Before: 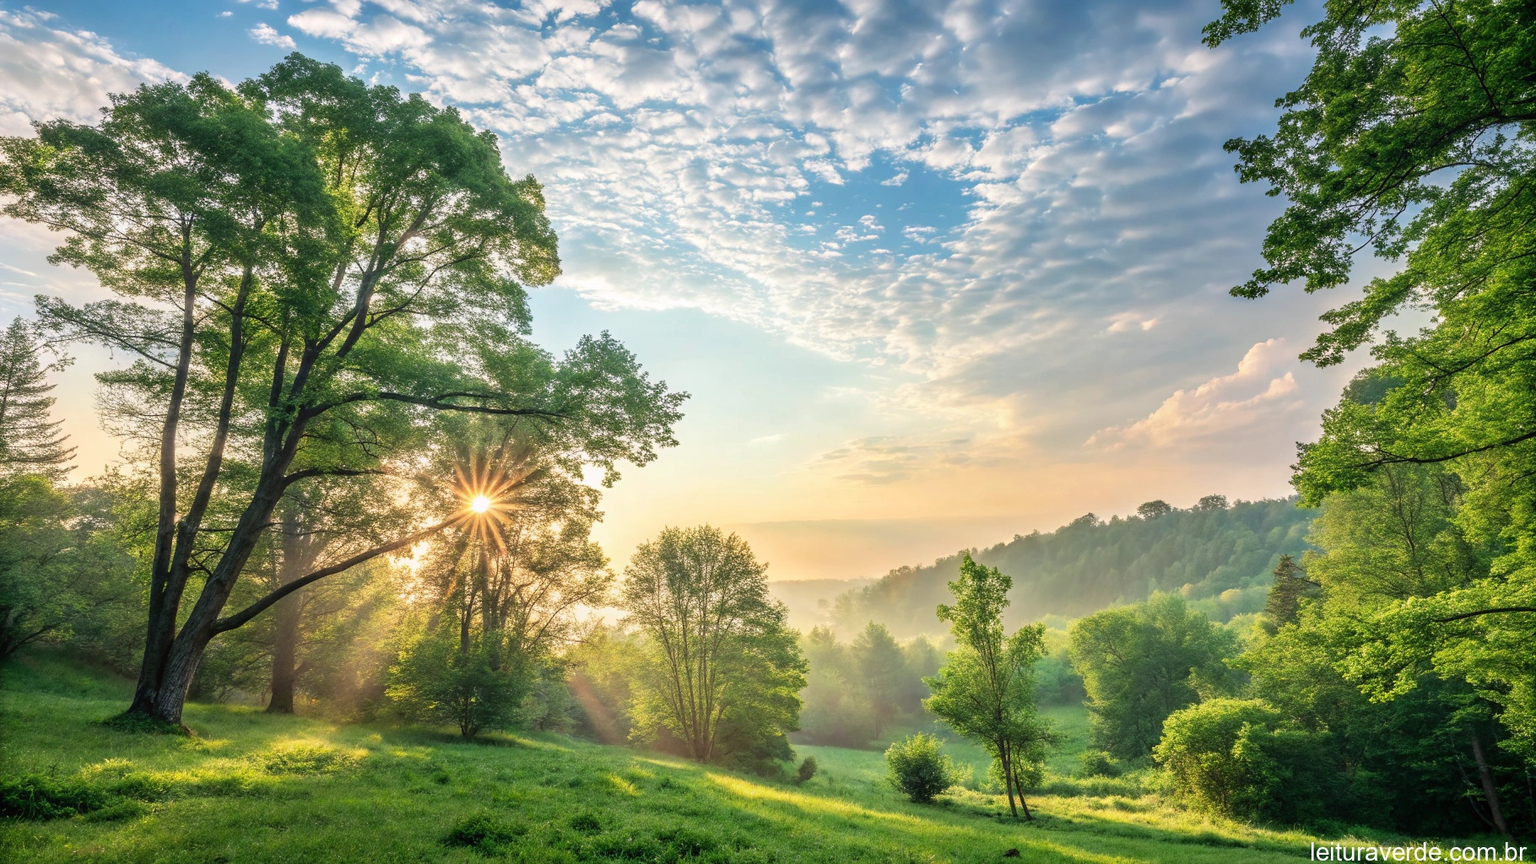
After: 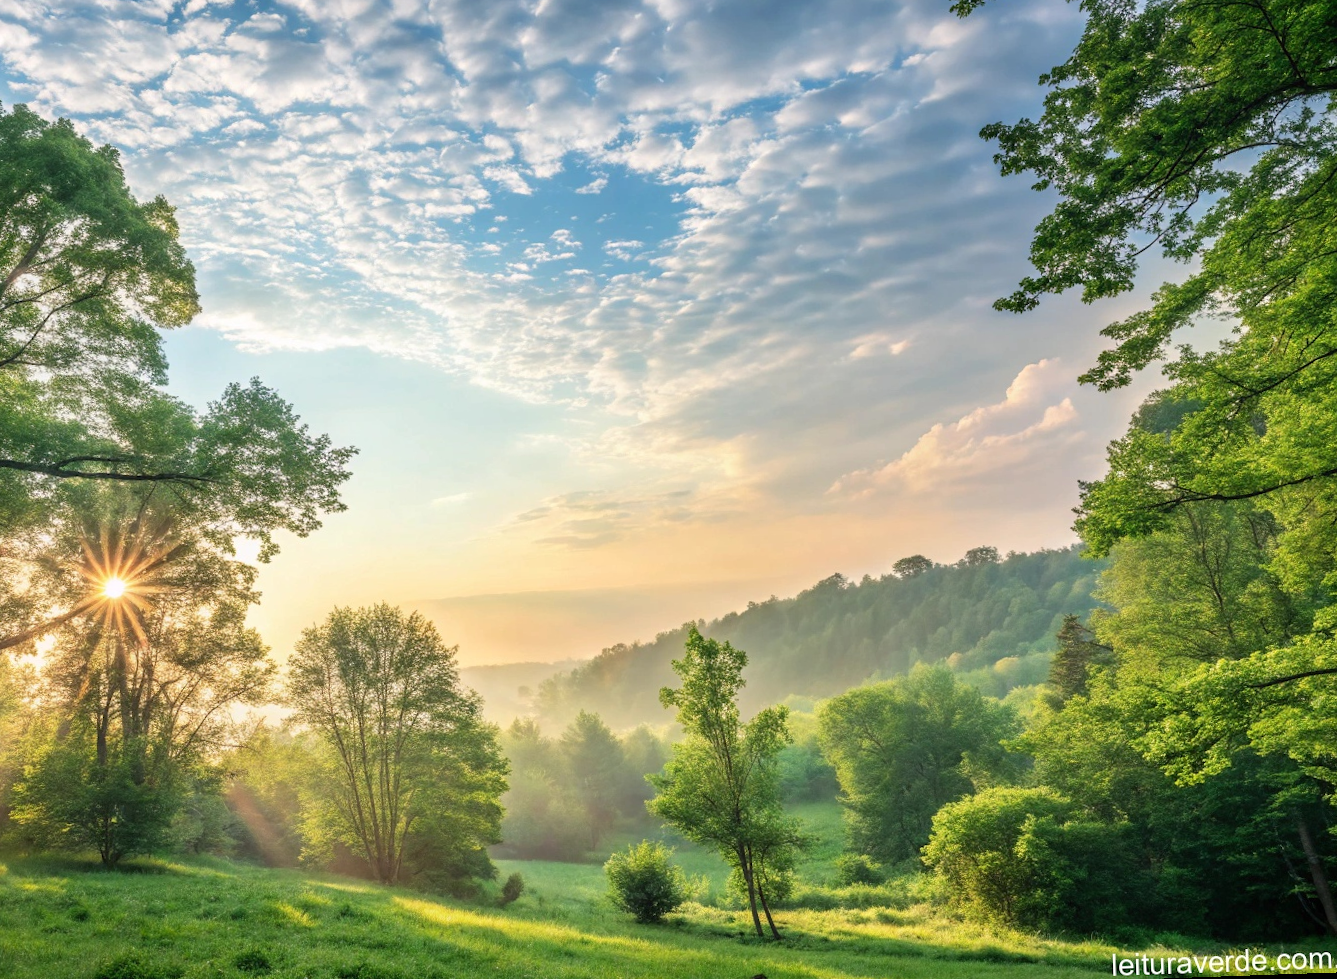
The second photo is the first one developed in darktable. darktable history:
crop and rotate: left 24.6%
rotate and perspective: rotation -2°, crop left 0.022, crop right 0.978, crop top 0.049, crop bottom 0.951
